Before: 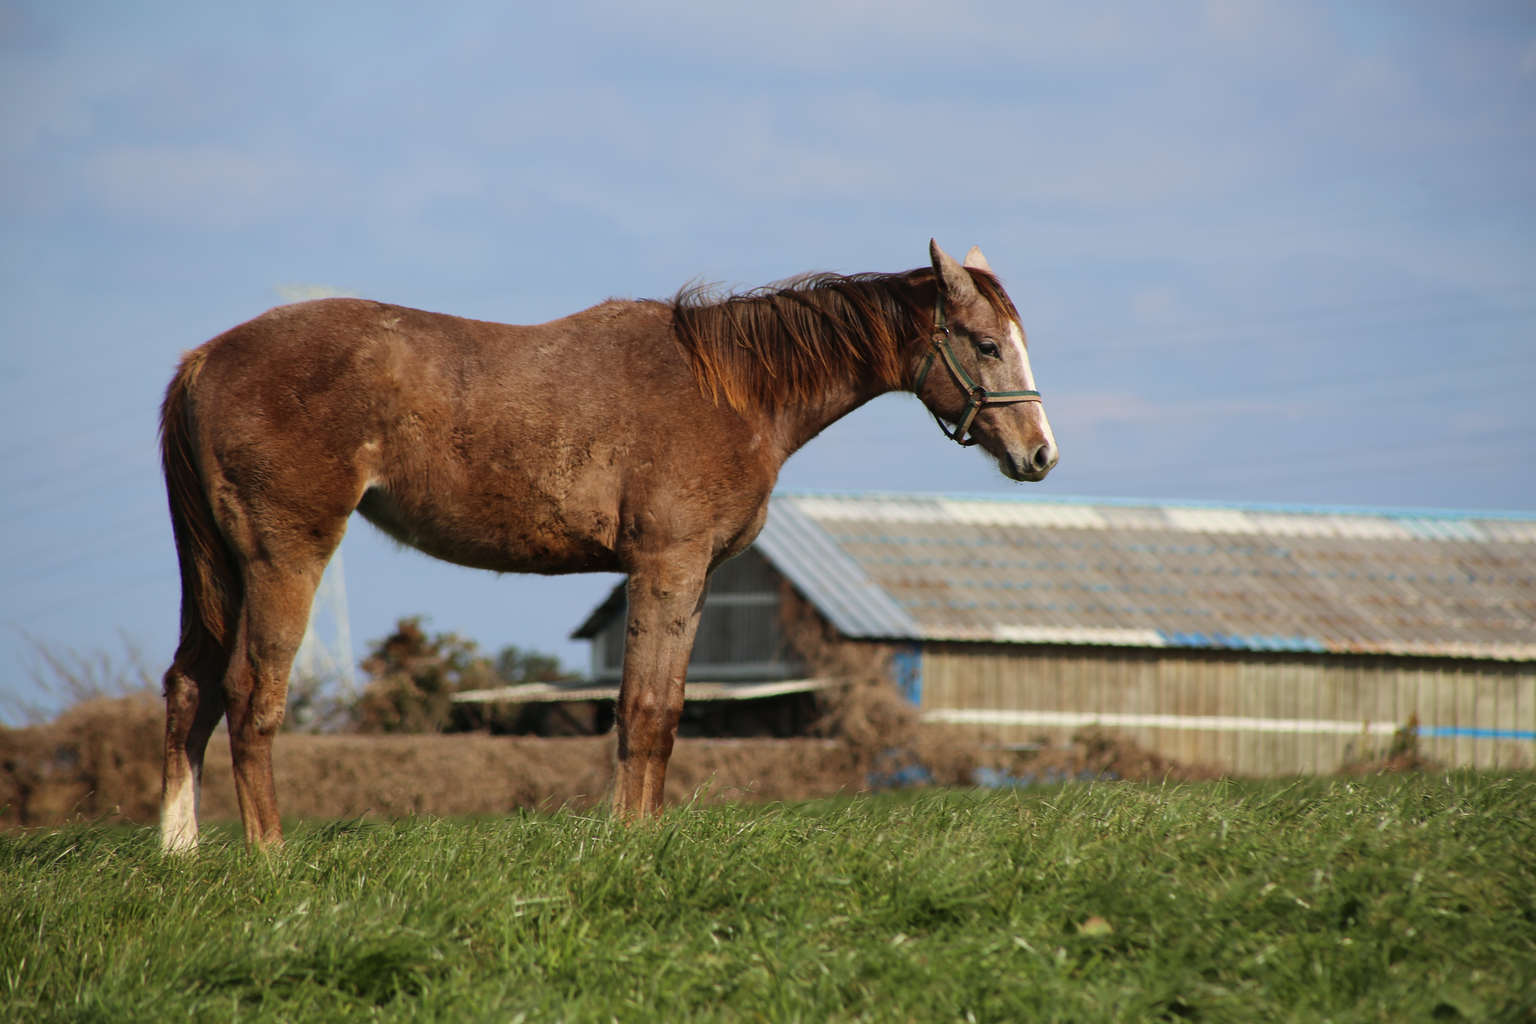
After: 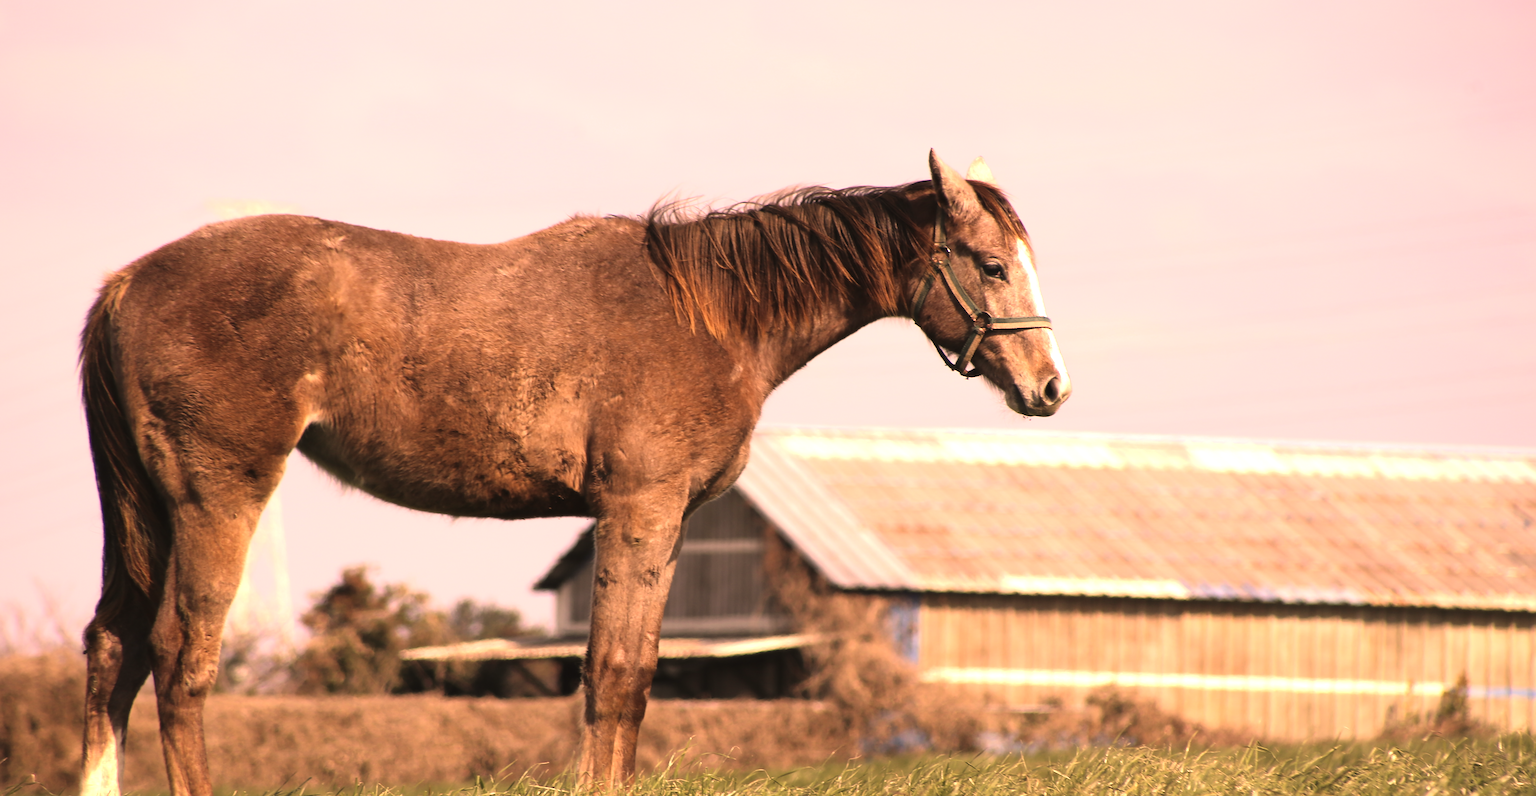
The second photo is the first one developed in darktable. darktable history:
exposure: black level correction -0.002, exposure 0.531 EV, compensate highlight preservation false
crop: left 5.73%, top 10.204%, right 3.627%, bottom 19.255%
color correction: highlights a* 39.57, highlights b* 39.75, saturation 0.695
shadows and highlights: shadows -12.96, white point adjustment 4.09, highlights 28.85
tone equalizer: -8 EV -0.44 EV, -7 EV -0.418 EV, -6 EV -0.335 EV, -5 EV -0.2 EV, -3 EV 0.253 EV, -2 EV 0.308 EV, -1 EV 0.369 EV, +0 EV 0.422 EV
